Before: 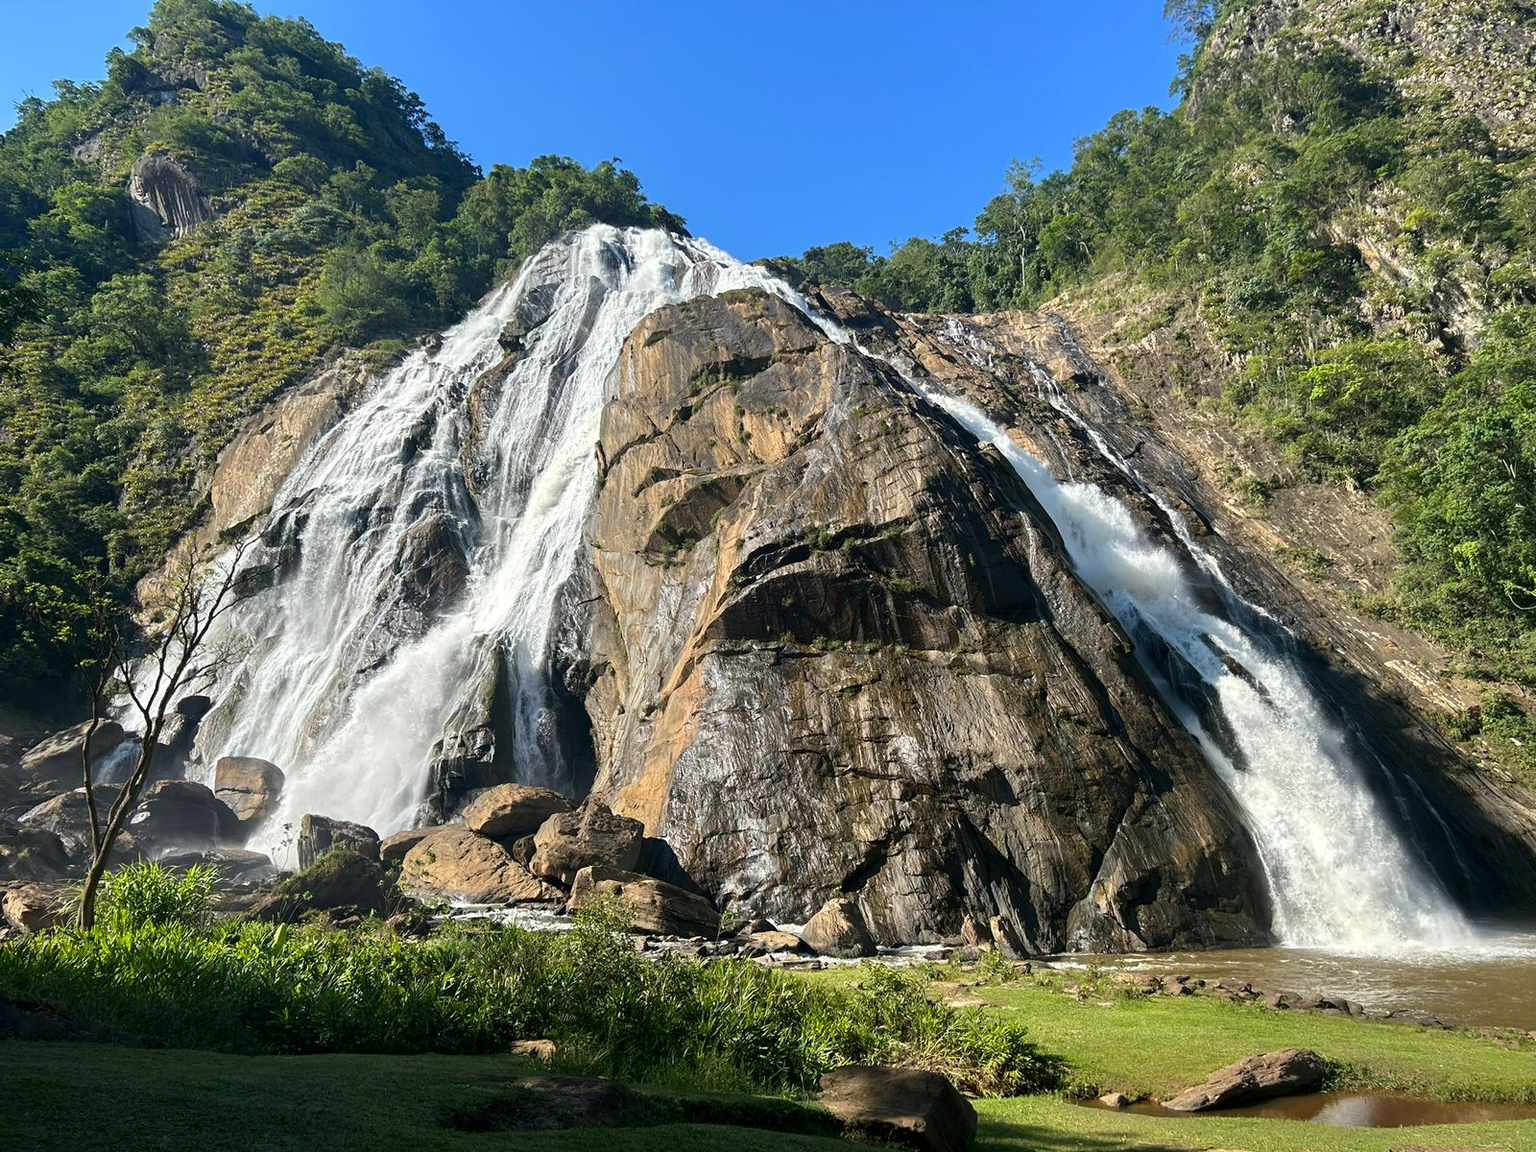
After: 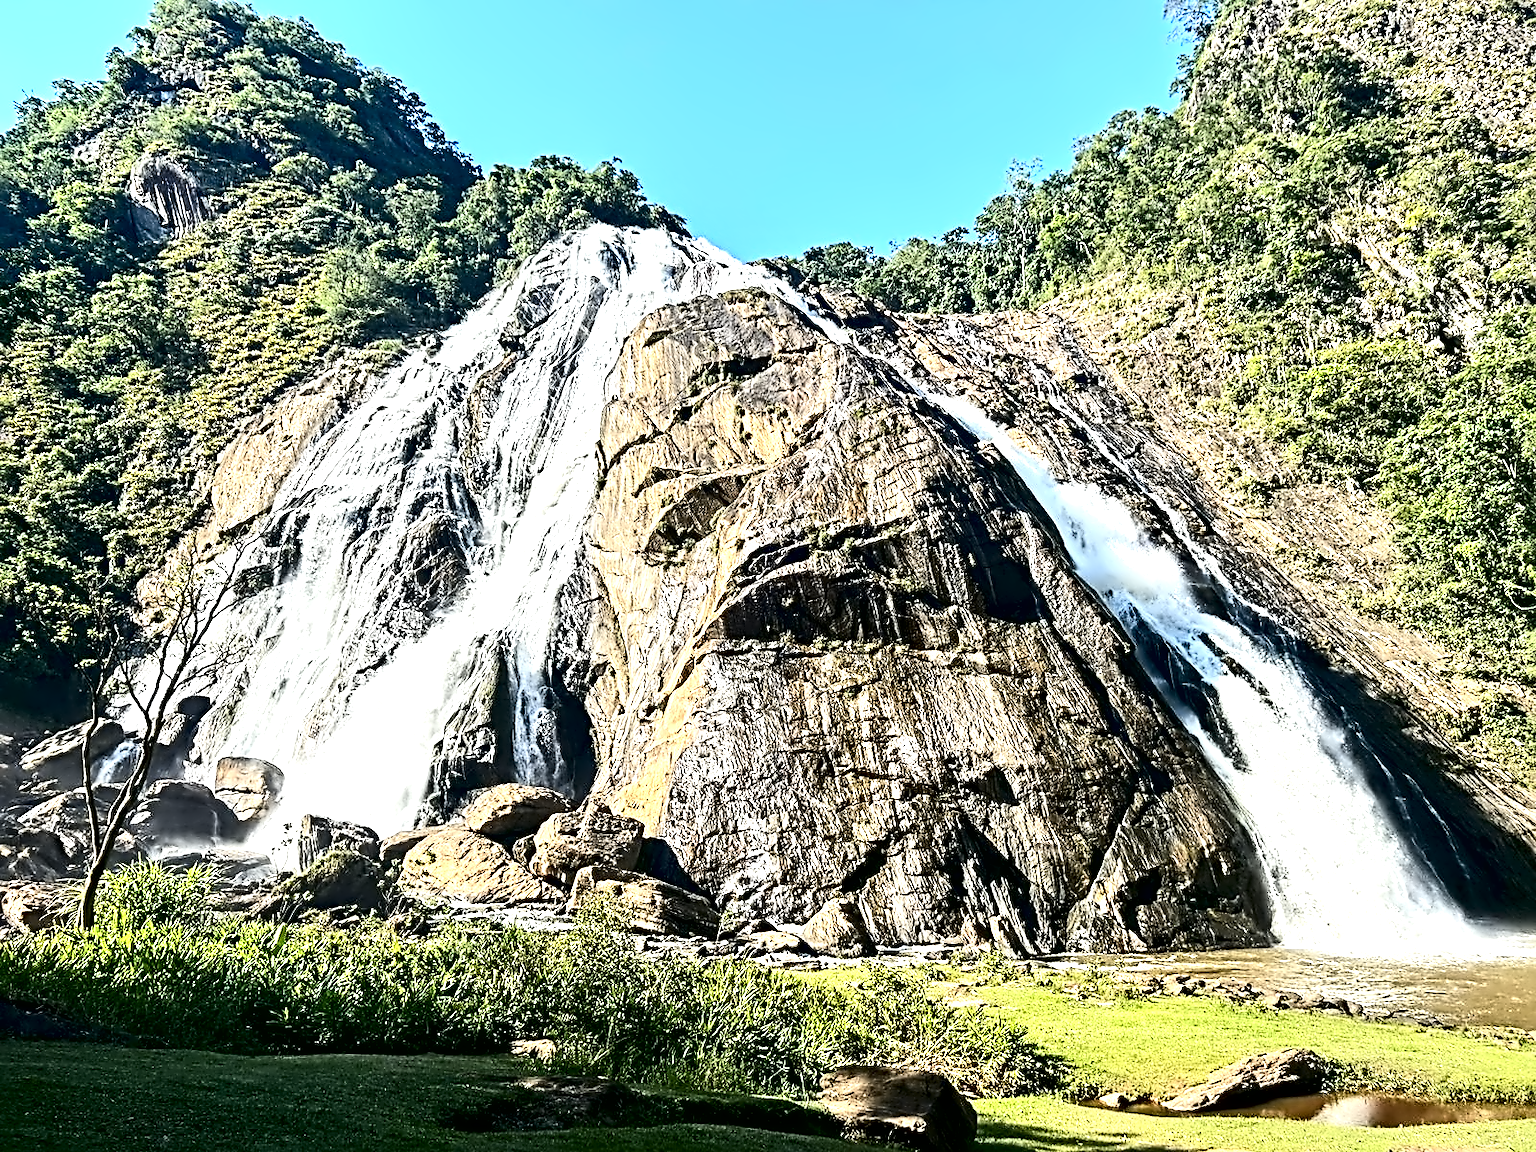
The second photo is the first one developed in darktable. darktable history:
exposure: black level correction 0.001, exposure 1.3 EV, compensate highlight preservation false
contrast brightness saturation: contrast 0.28
contrast equalizer: octaves 7, y [[0.5, 0.542, 0.583, 0.625, 0.667, 0.708], [0.5 ×6], [0.5 ×6], [0, 0.033, 0.067, 0.1, 0.133, 0.167], [0, 0.05, 0.1, 0.15, 0.2, 0.25]]
sharpen: radius 4
tone equalizer: on, module defaults
